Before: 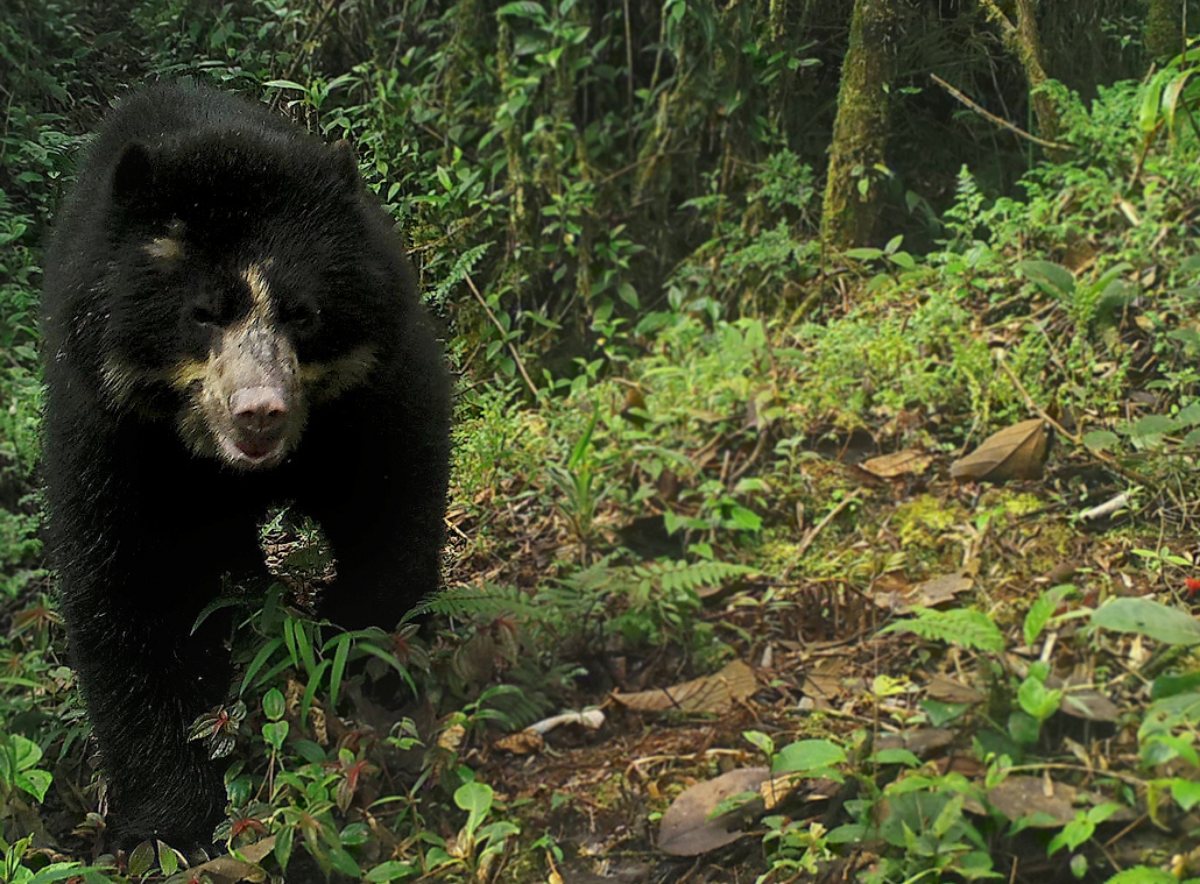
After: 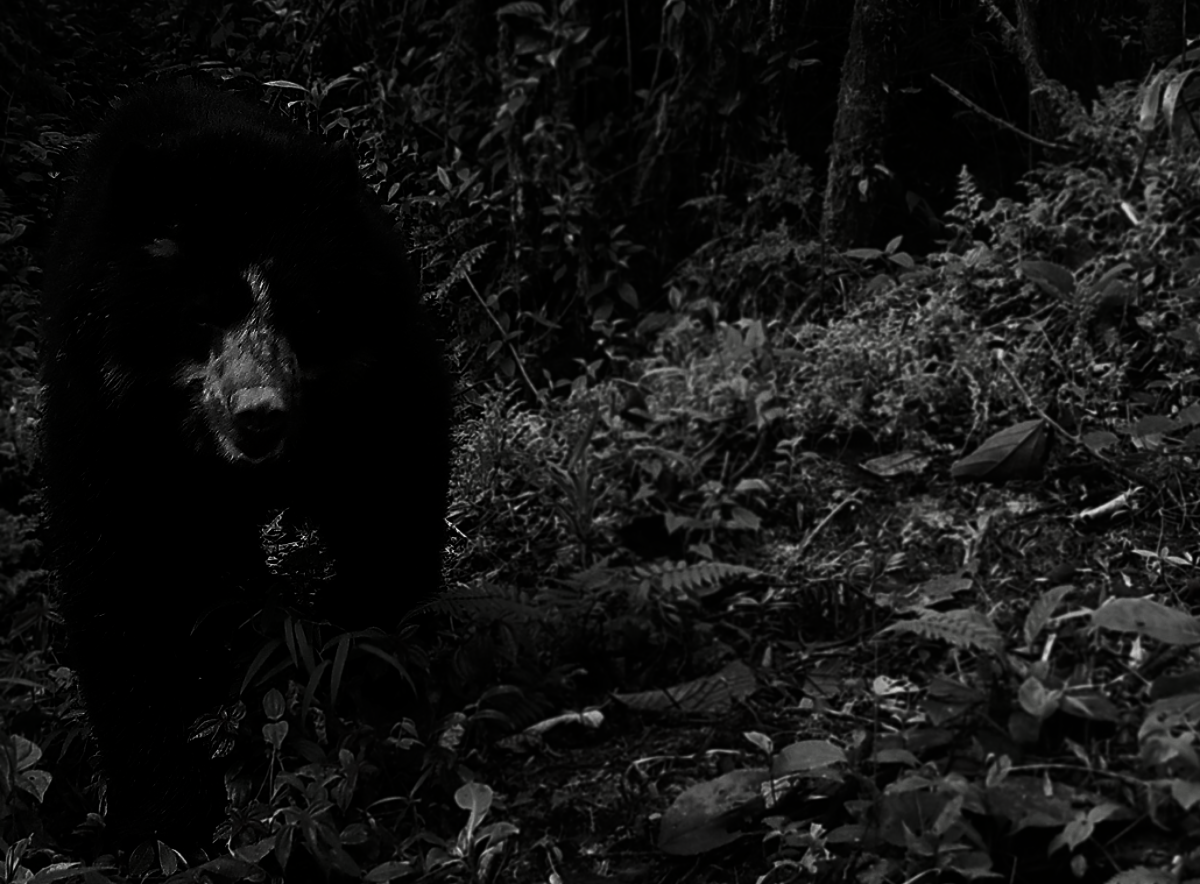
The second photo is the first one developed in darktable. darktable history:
contrast brightness saturation: contrast 0.024, brightness -0.983, saturation -0.981
